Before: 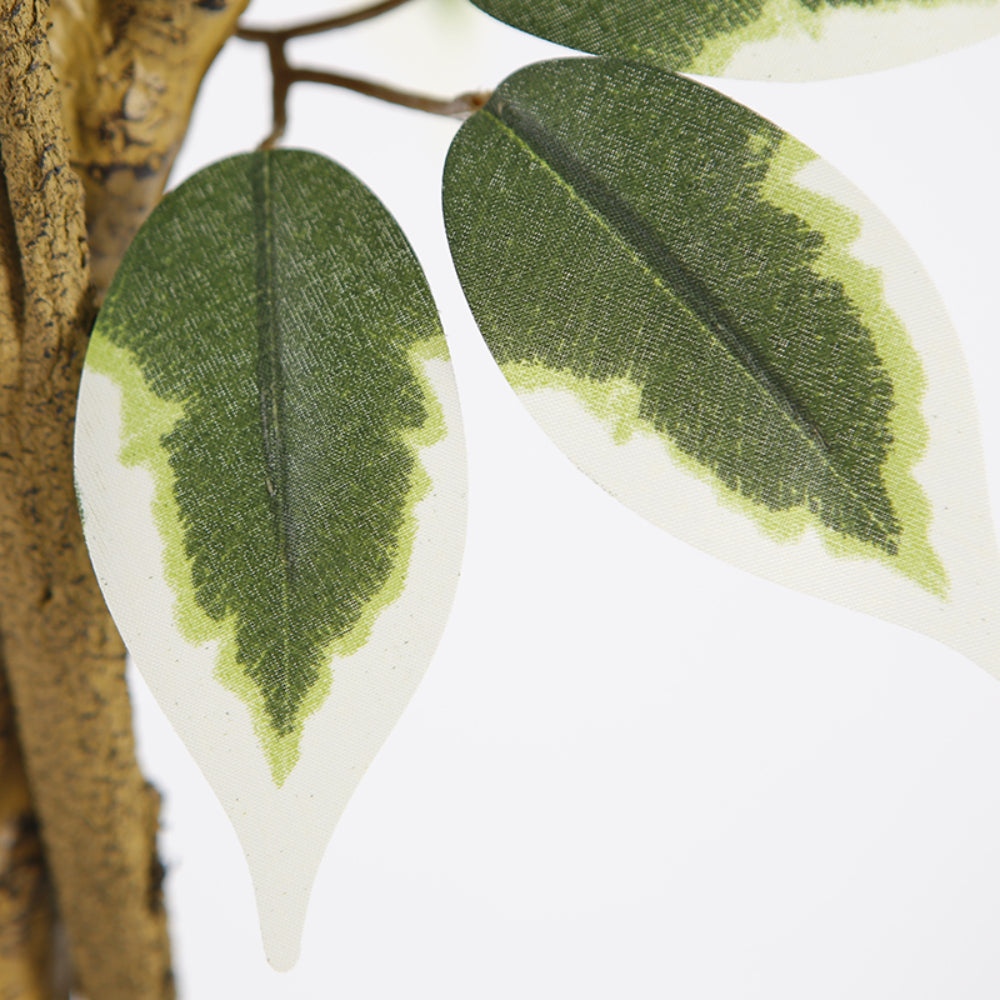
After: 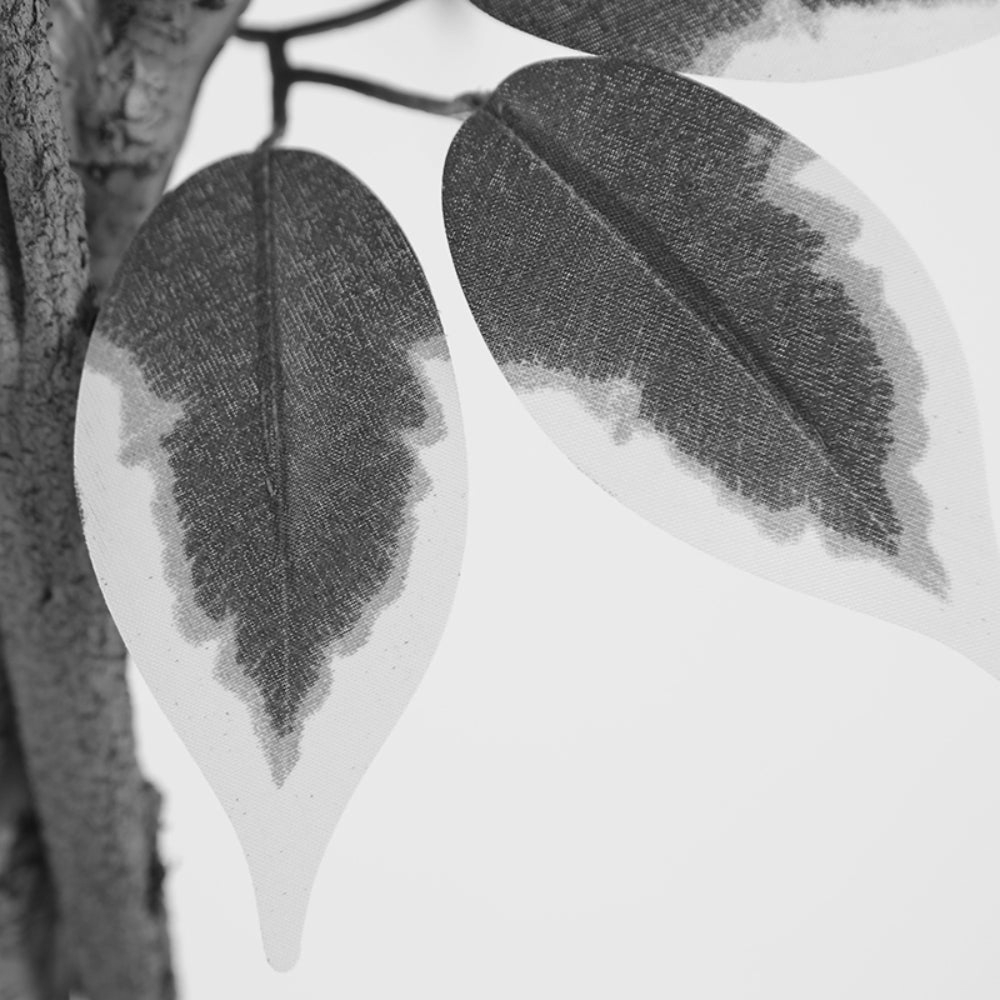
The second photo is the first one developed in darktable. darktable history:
tone equalizer: on, module defaults
color calibration: output gray [0.253, 0.26, 0.487, 0], gray › normalize channels true, illuminant same as pipeline (D50), adaptation XYZ, x 0.346, y 0.359, gamut compression 0
